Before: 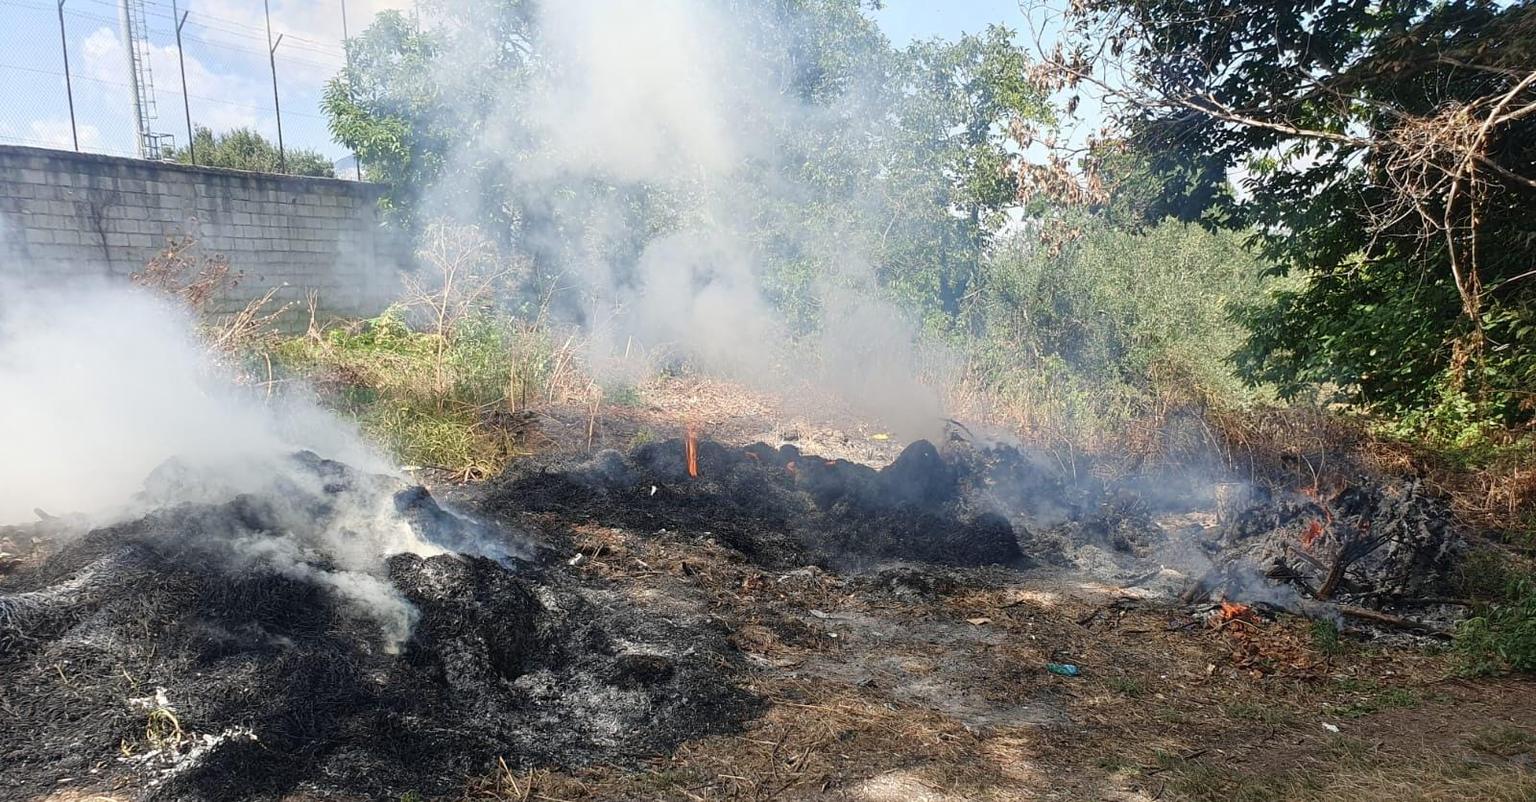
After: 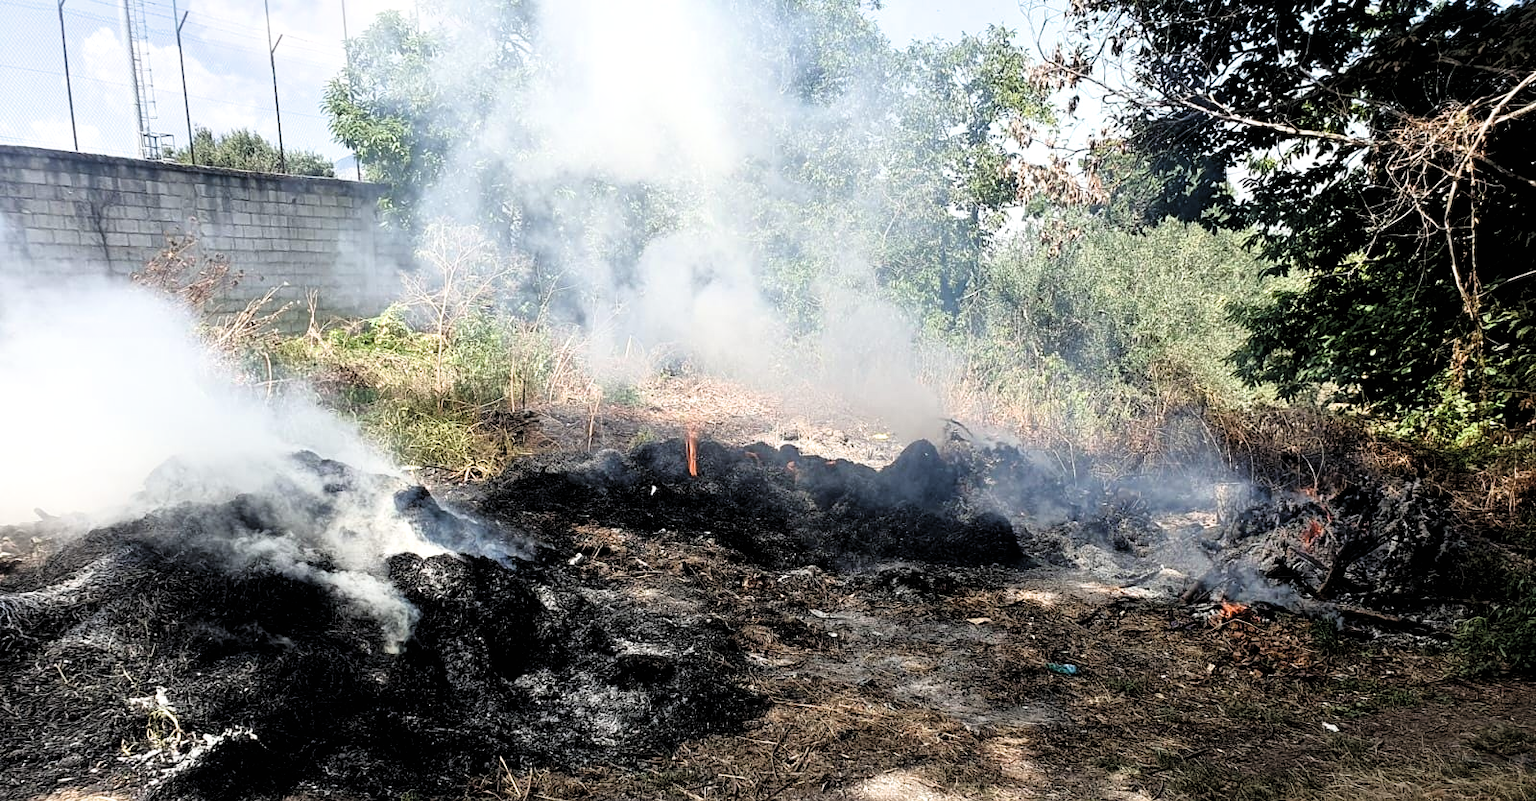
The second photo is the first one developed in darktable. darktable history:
shadows and highlights: shadows 62.97, white point adjustment 0.43, highlights -34.4, compress 83.88%
filmic rgb: black relative exposure -3.45 EV, white relative exposure 2.26 EV, hardness 3.41
